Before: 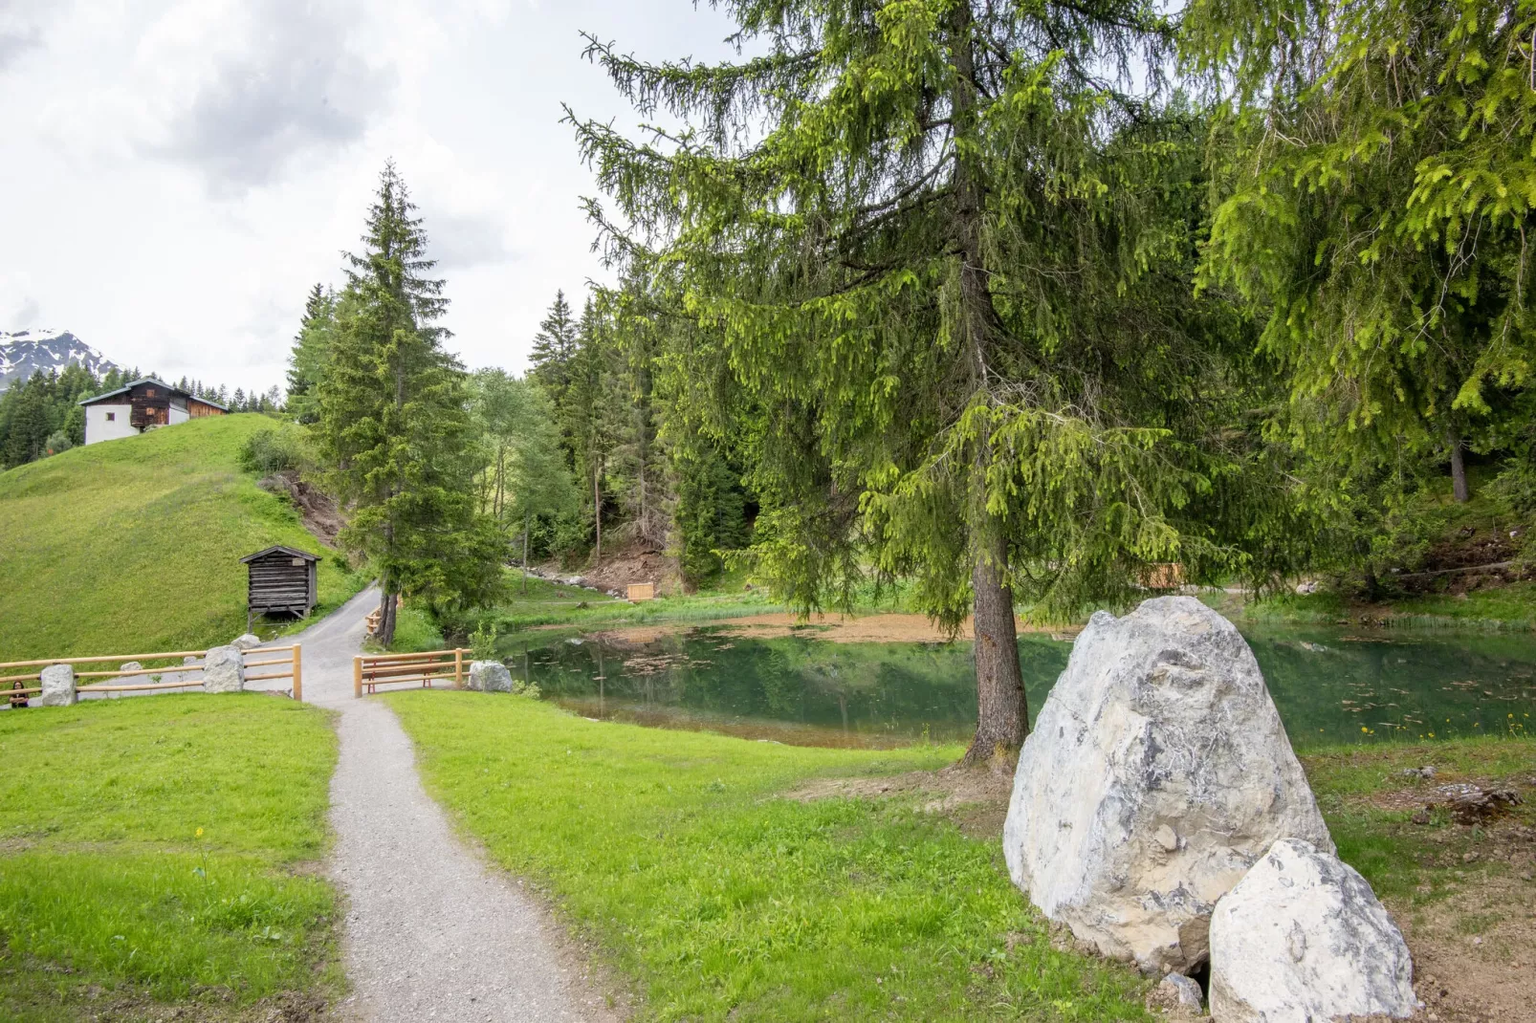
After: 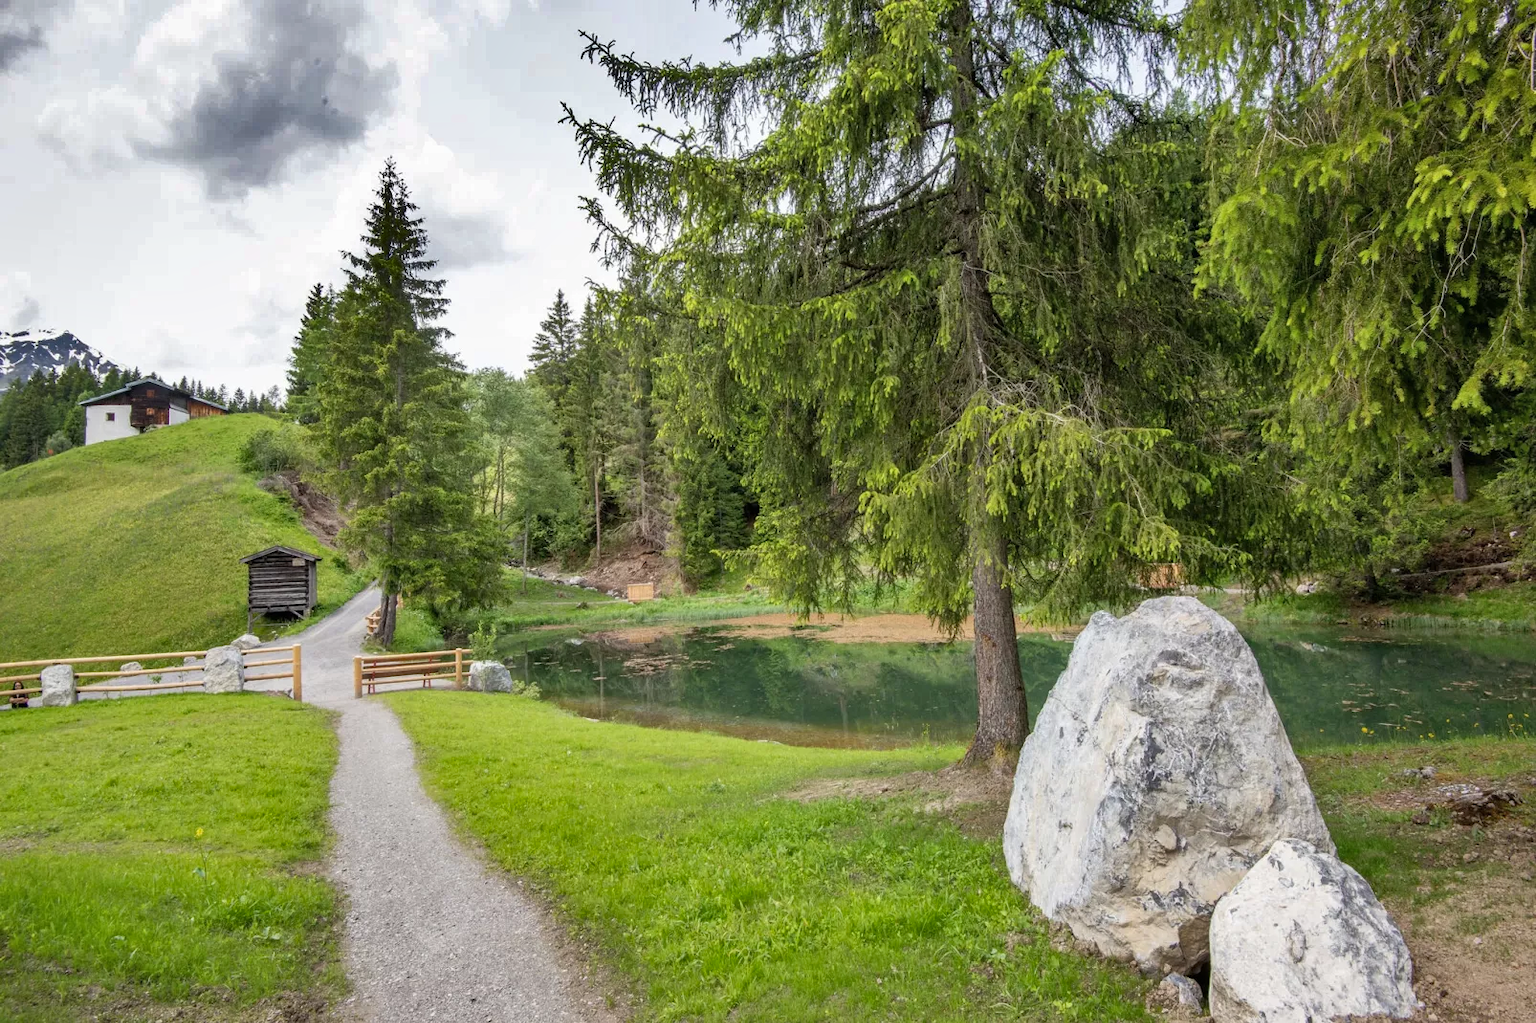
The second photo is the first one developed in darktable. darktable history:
shadows and highlights: radius 106.44, shadows 40.41, highlights -71.72, low approximation 0.01, soften with gaussian
